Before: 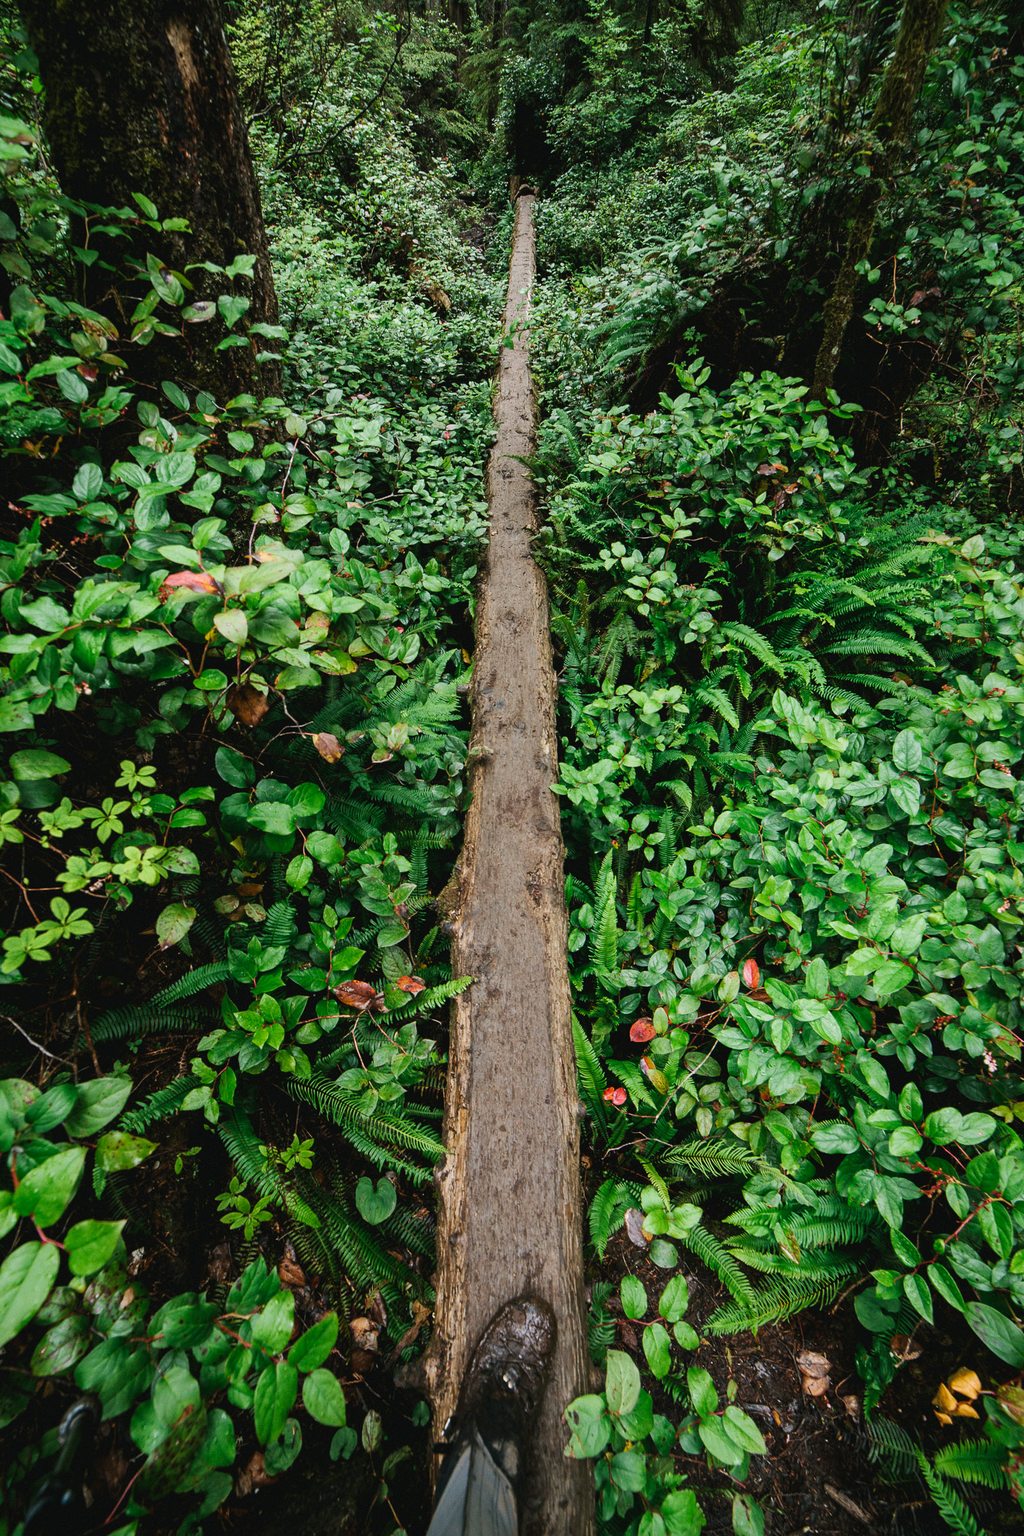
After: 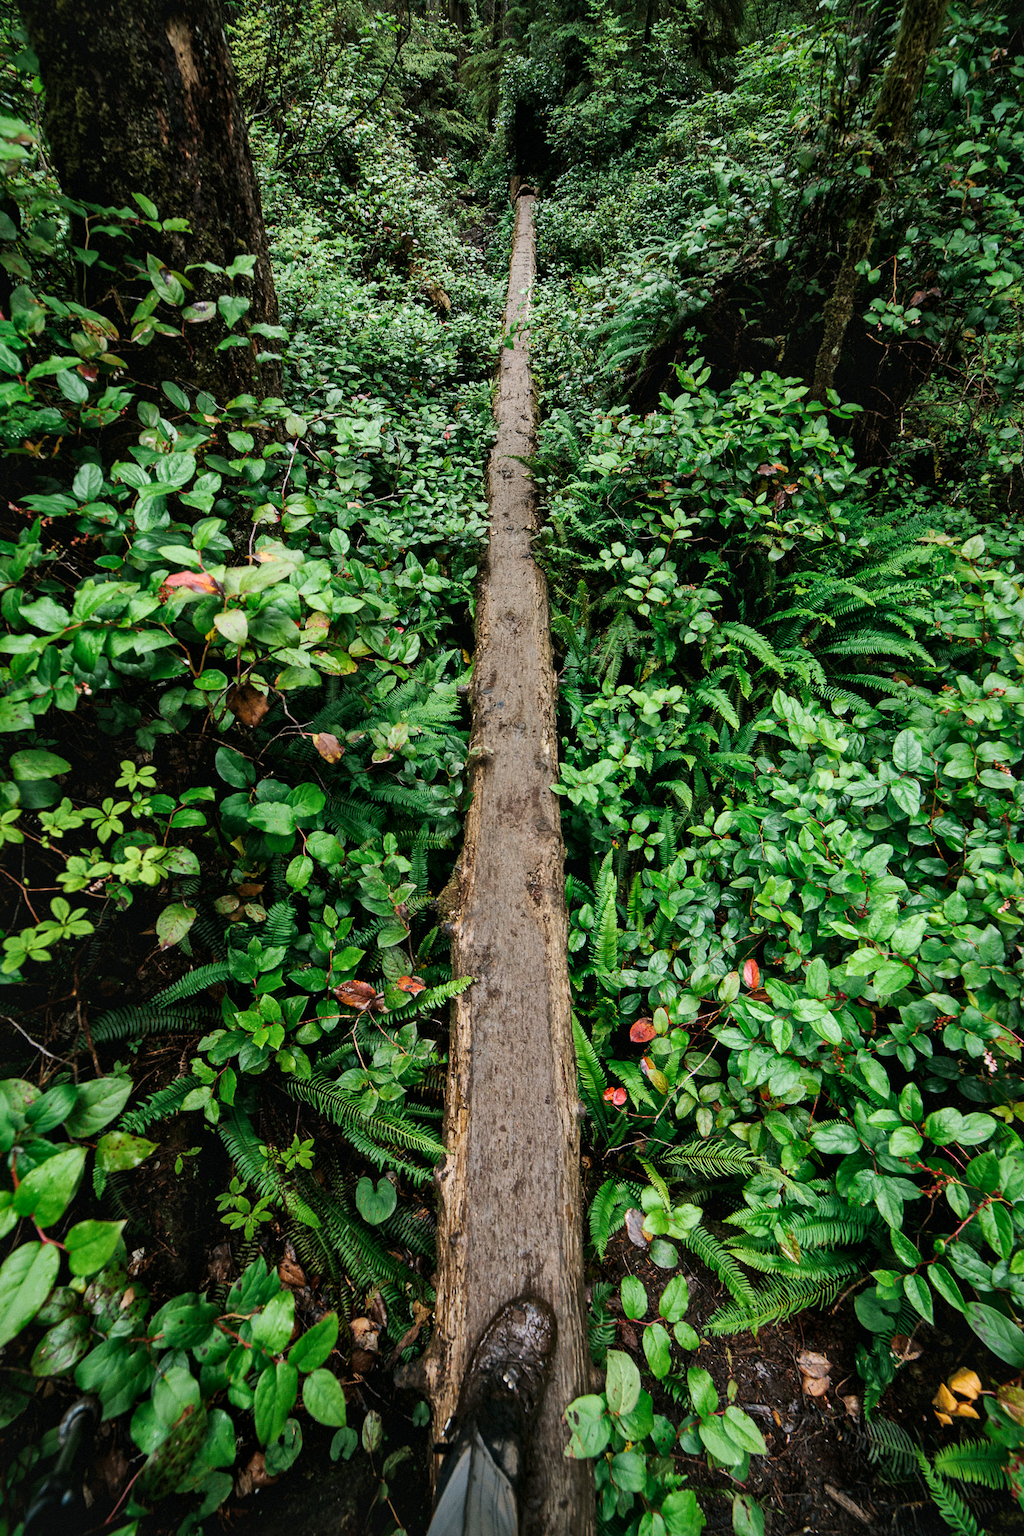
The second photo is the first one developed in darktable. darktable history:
local contrast: mode bilateral grid, contrast 21, coarseness 50, detail 144%, midtone range 0.2
